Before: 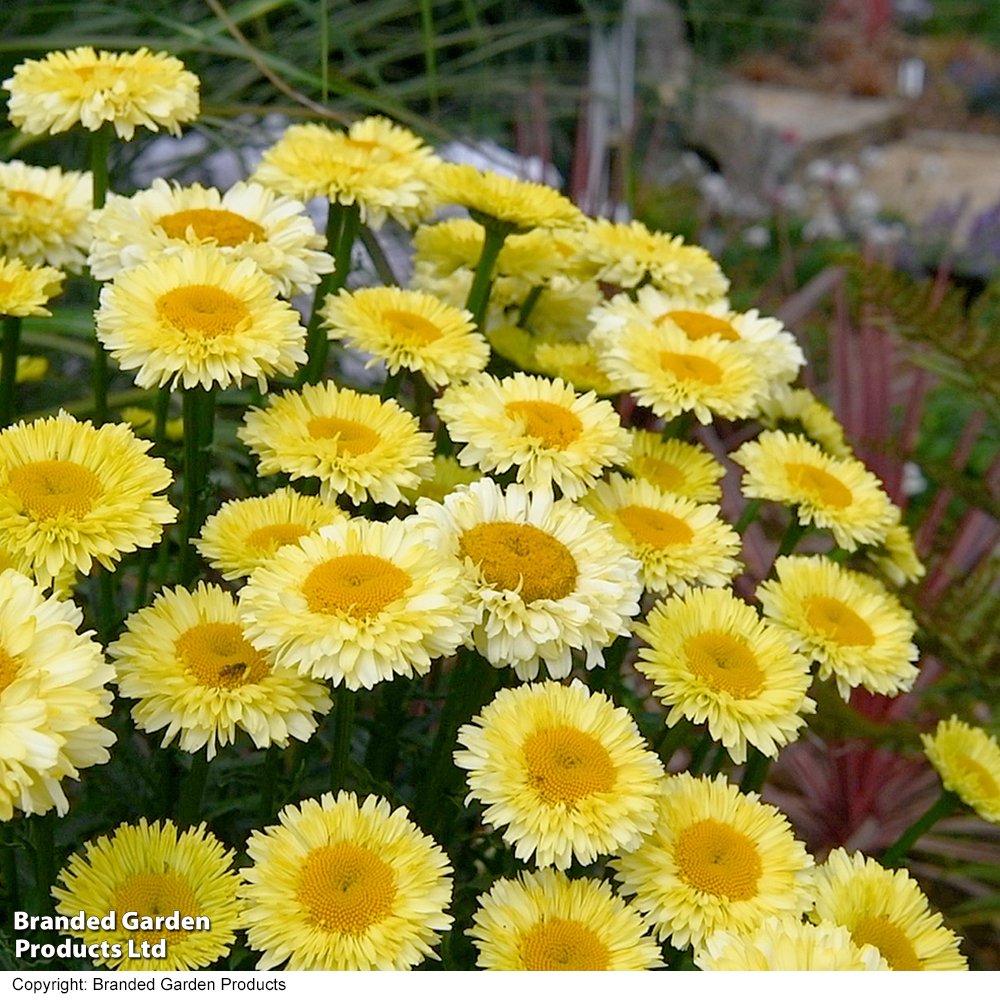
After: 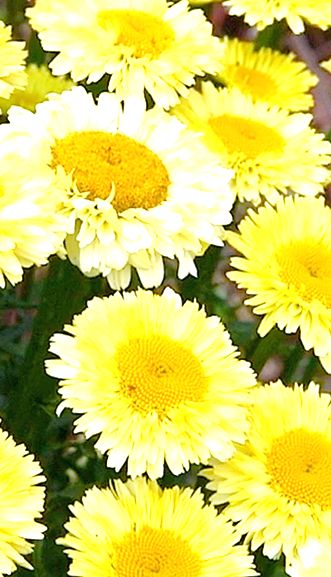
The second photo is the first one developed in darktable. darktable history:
crop: left 40.878%, top 39.176%, right 25.993%, bottom 3.081%
exposure: black level correction 0, exposure 1.2 EV, compensate exposure bias true, compensate highlight preservation false
